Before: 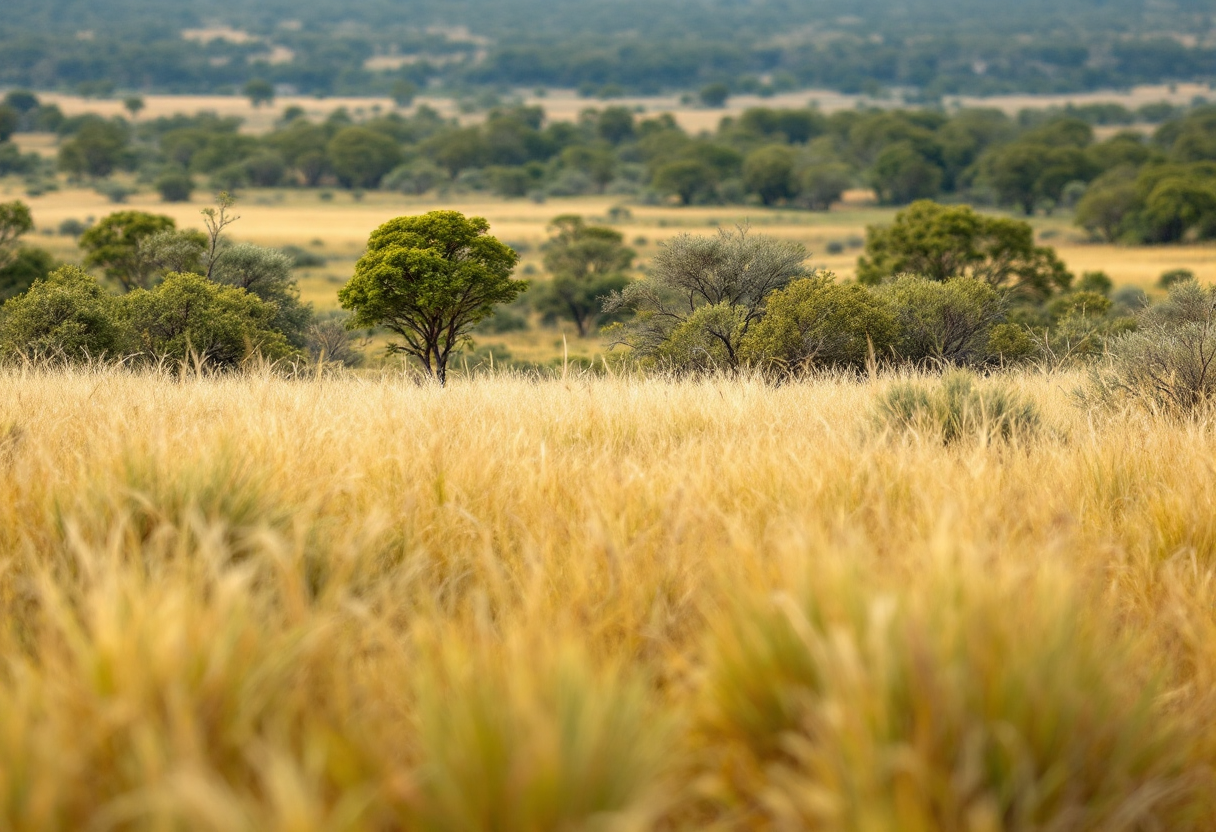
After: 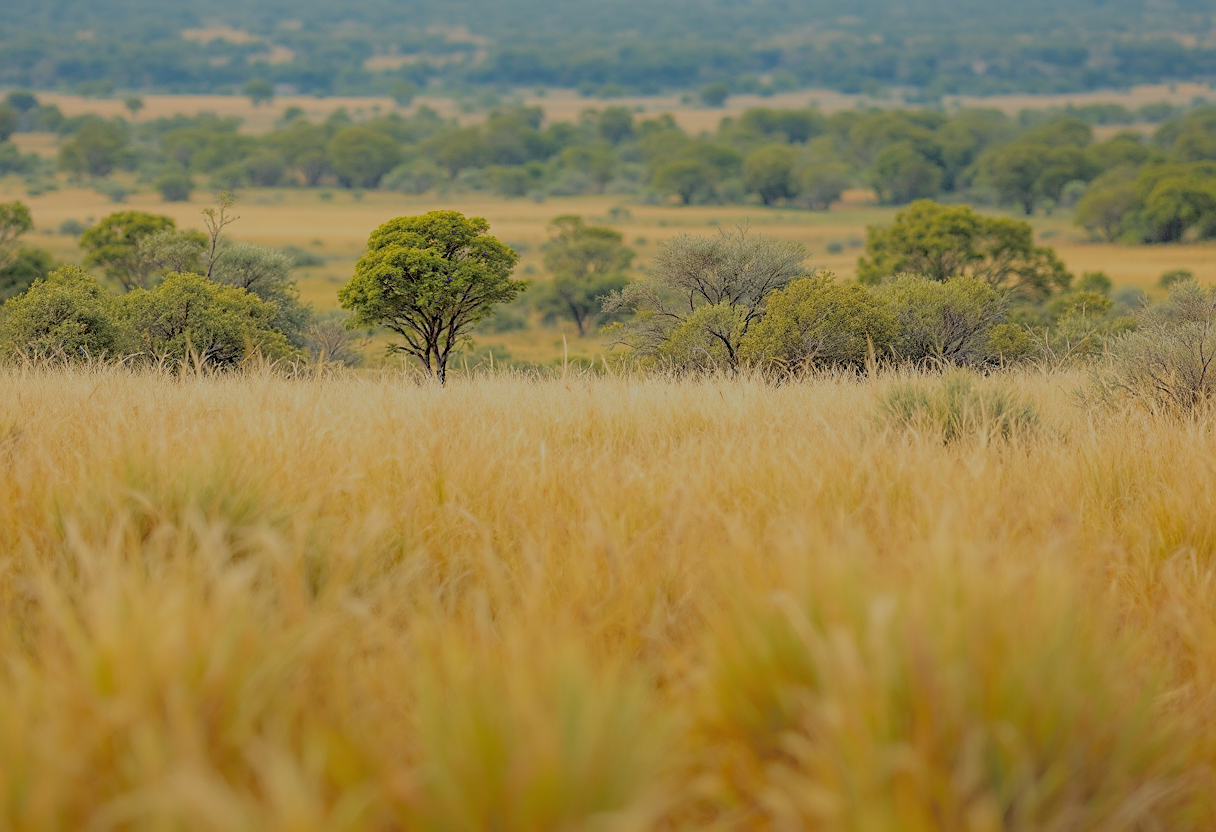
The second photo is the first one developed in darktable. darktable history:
filmic rgb: black relative exposure -16 EV, white relative exposure 7.95 EV, hardness 4.11, latitude 49.47%, contrast 0.515, color science v6 (2022)
tone equalizer: -8 EV -0.445 EV, -7 EV -0.381 EV, -6 EV -0.347 EV, -5 EV -0.2 EV, -3 EV 0.24 EV, -2 EV 0.349 EV, -1 EV 0.374 EV, +0 EV 0.436 EV
sharpen: on, module defaults
